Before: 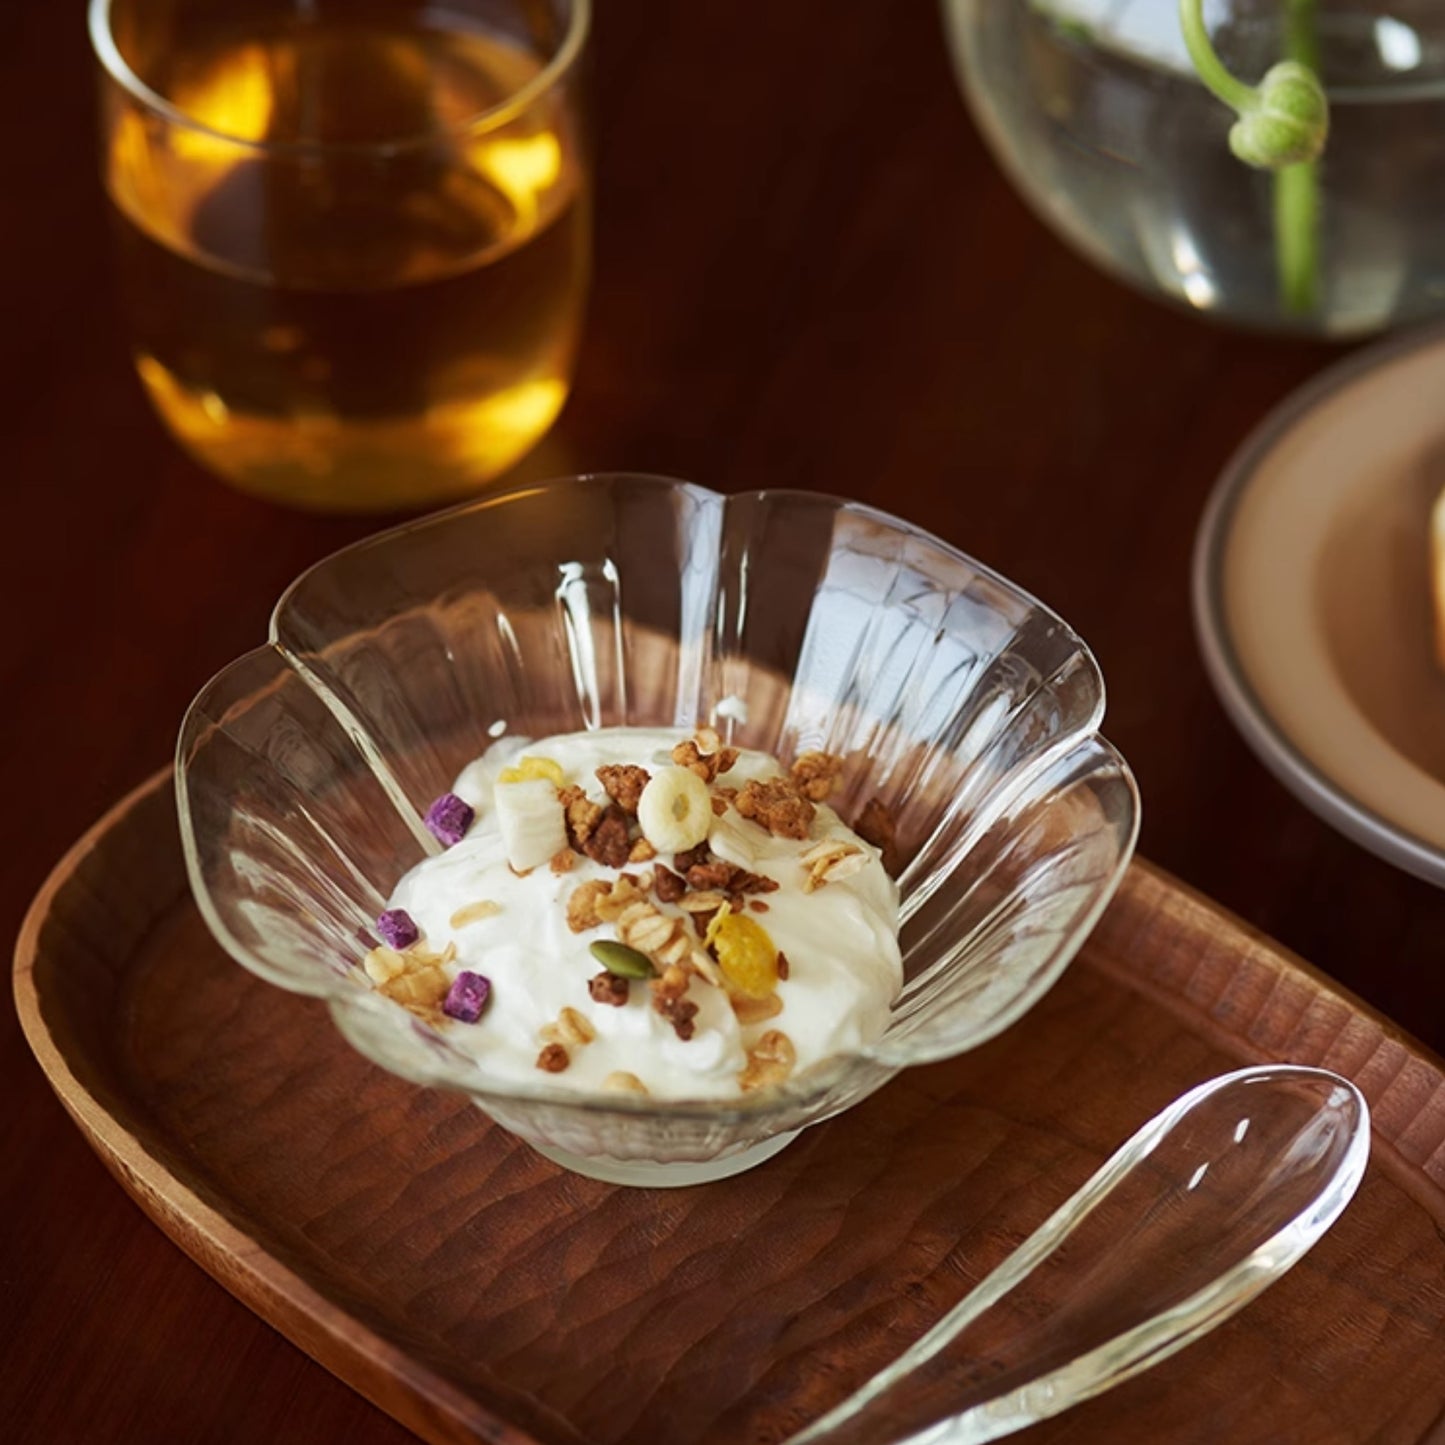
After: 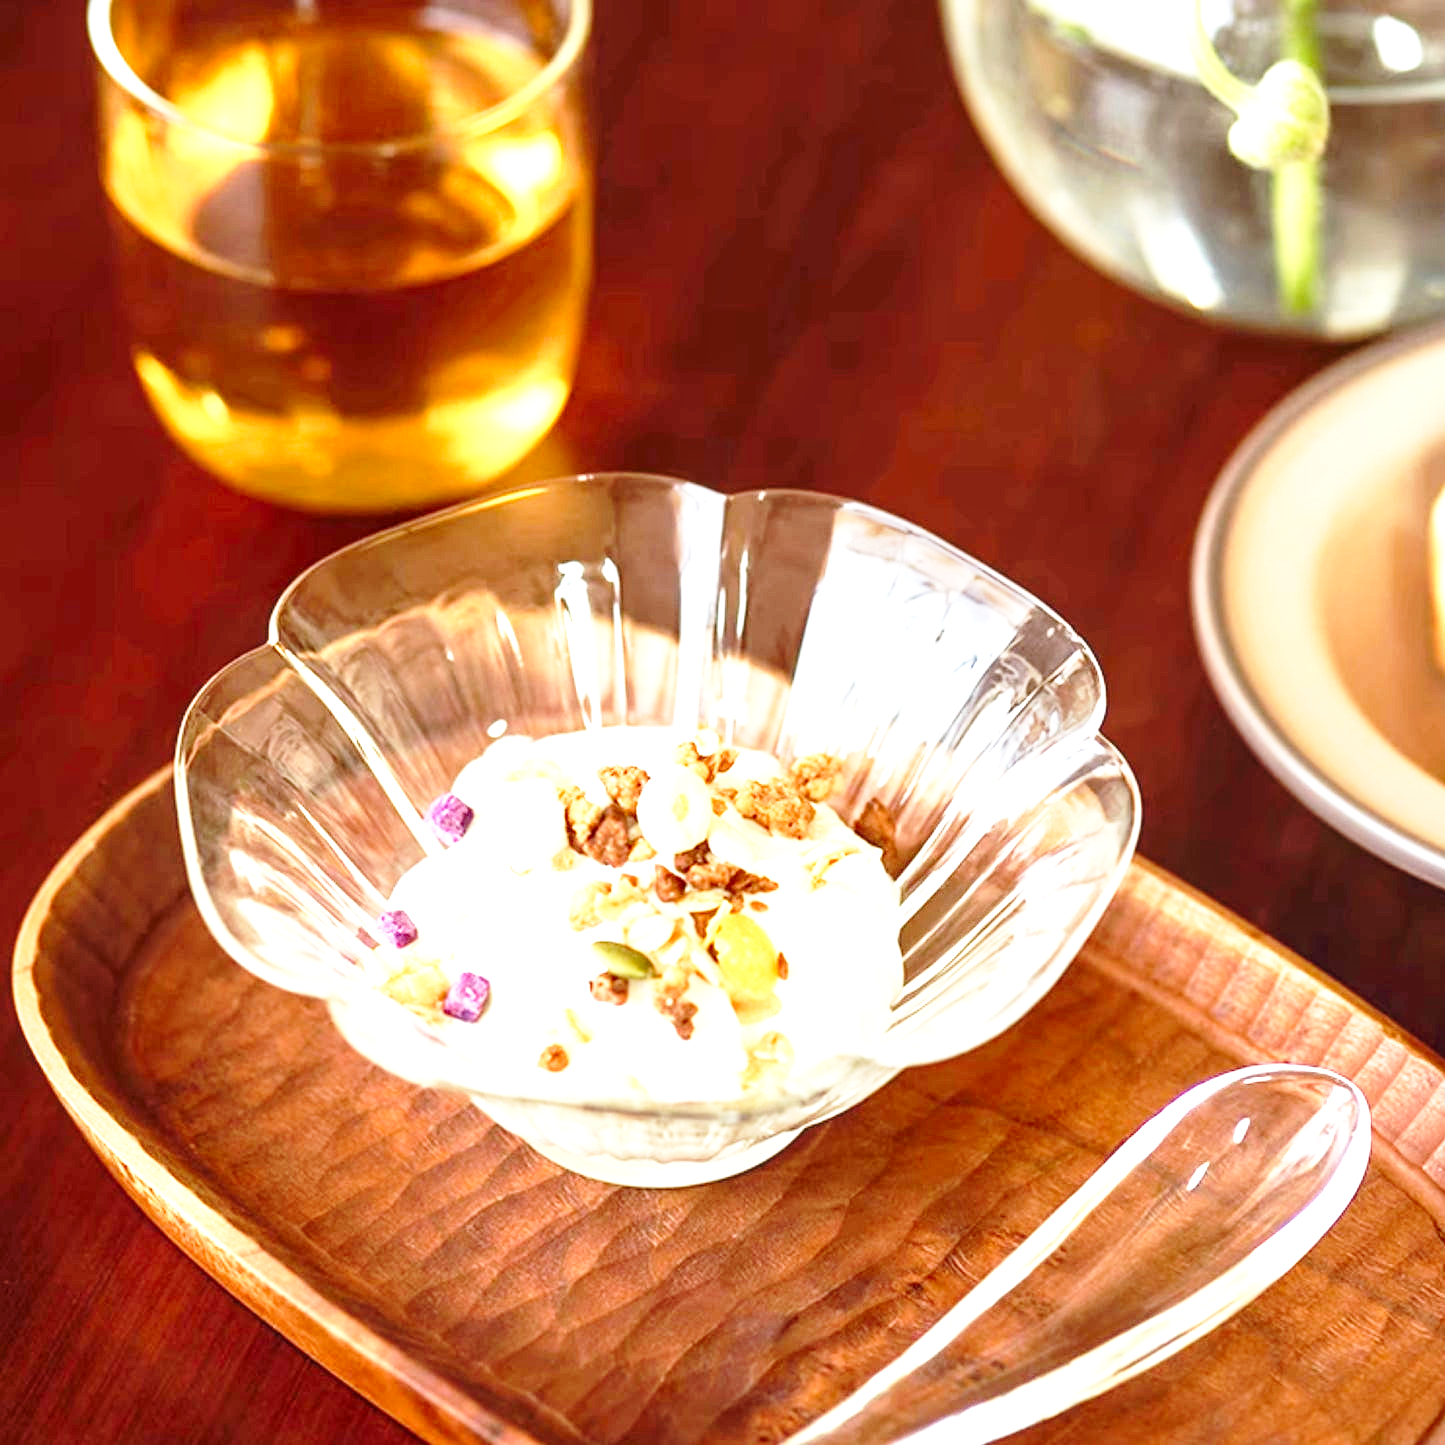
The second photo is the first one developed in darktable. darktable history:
base curve: curves: ch0 [(0, 0) (0.028, 0.03) (0.121, 0.232) (0.46, 0.748) (0.859, 0.968) (1, 1)], preserve colors none
local contrast: on, module defaults
exposure: exposure 1.994 EV, compensate exposure bias true, compensate highlight preservation false
